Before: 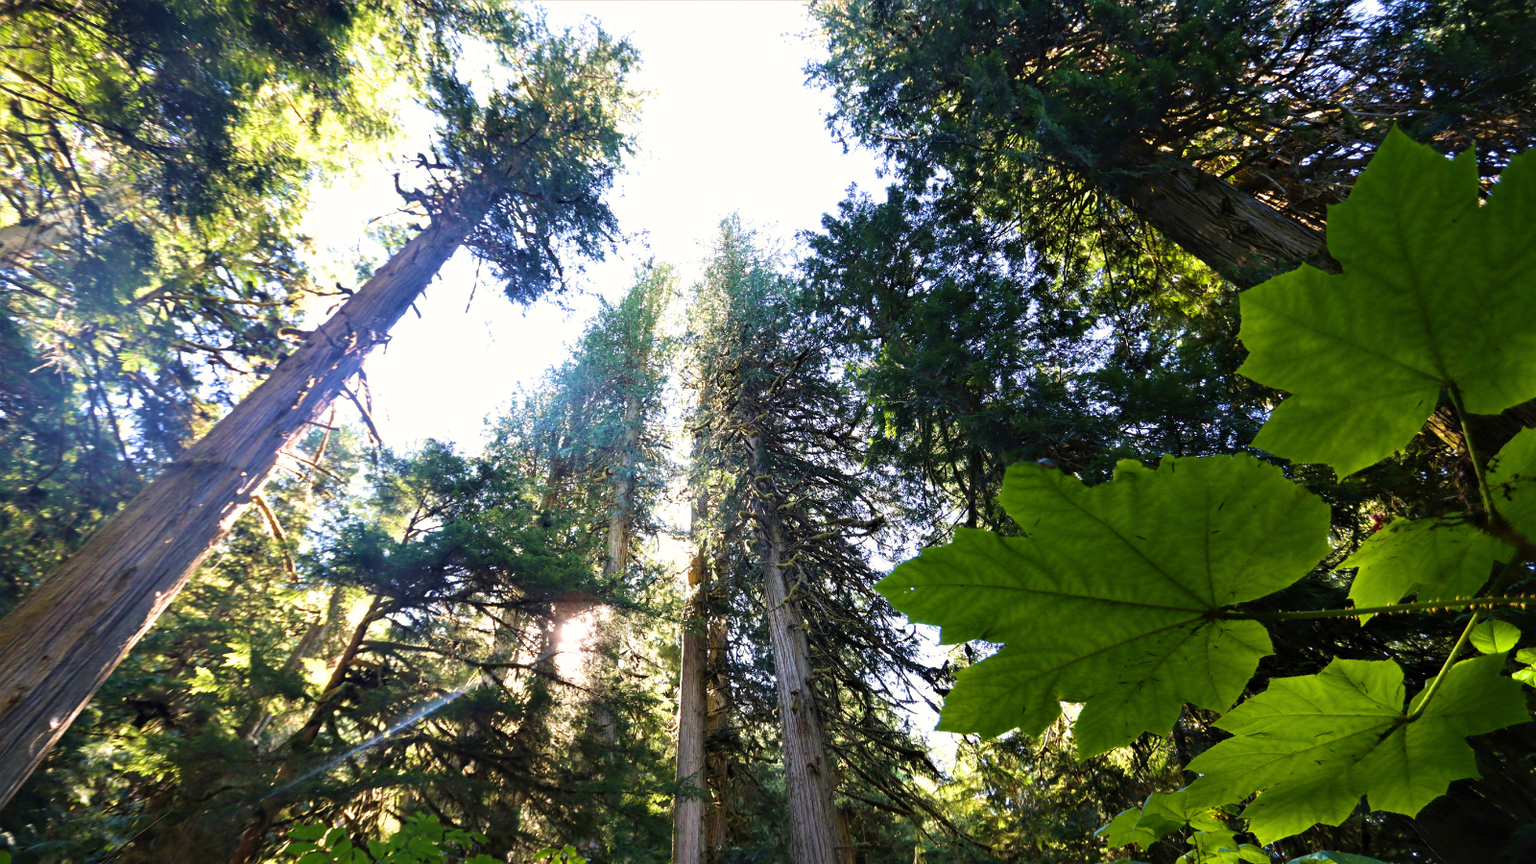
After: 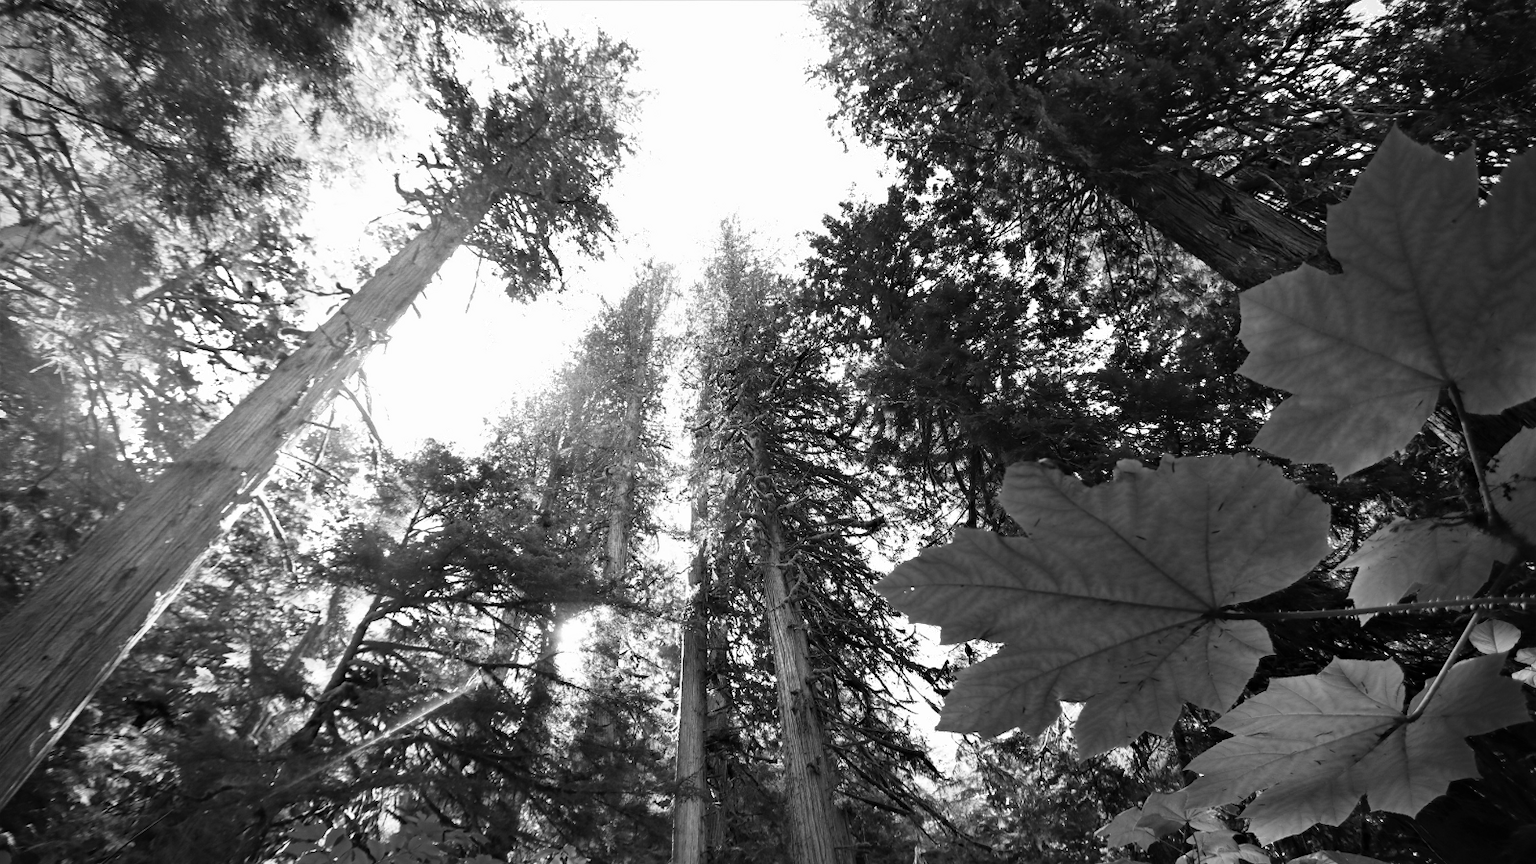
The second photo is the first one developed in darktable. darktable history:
color zones: curves: ch0 [(0, 0.613) (0.01, 0.613) (0.245, 0.448) (0.498, 0.529) (0.642, 0.665) (0.879, 0.777) (0.99, 0.613)]; ch1 [(0, 0) (0.143, 0) (0.286, 0) (0.429, 0) (0.571, 0) (0.714, 0) (0.857, 0)]
vignetting: saturation -0.035
tone equalizer: on, module defaults
